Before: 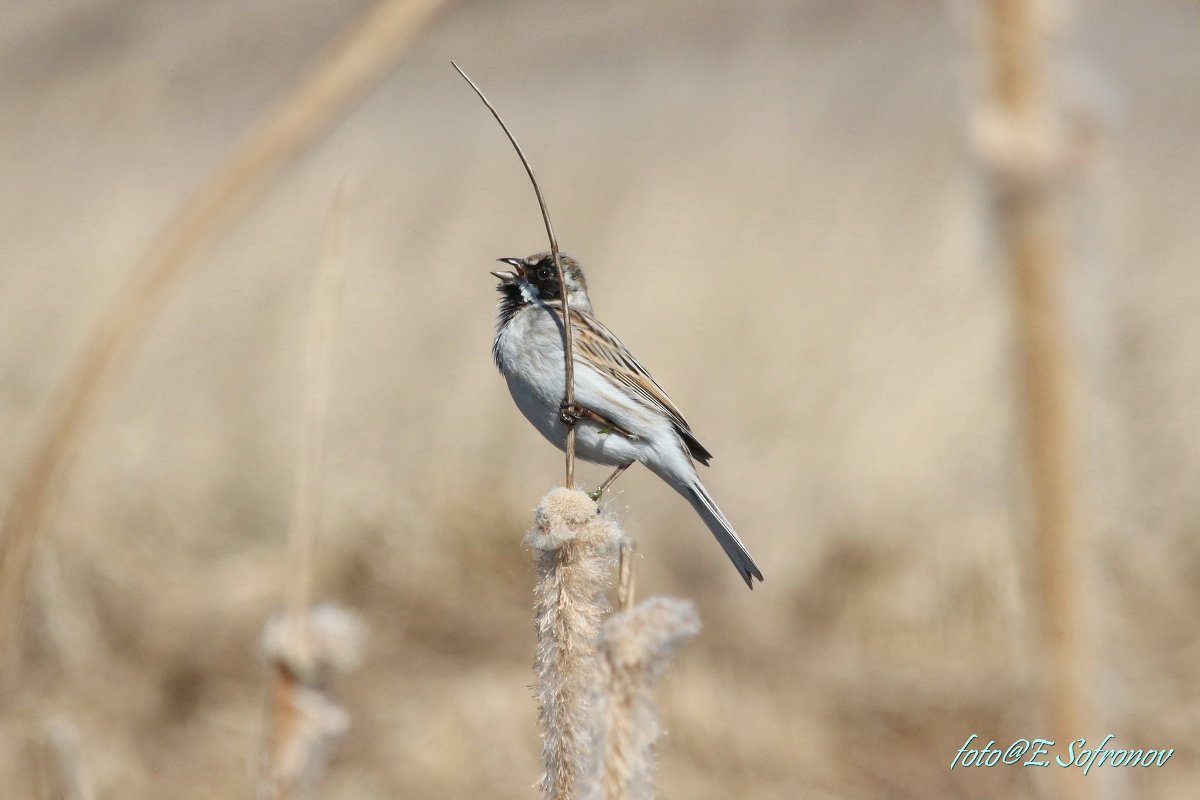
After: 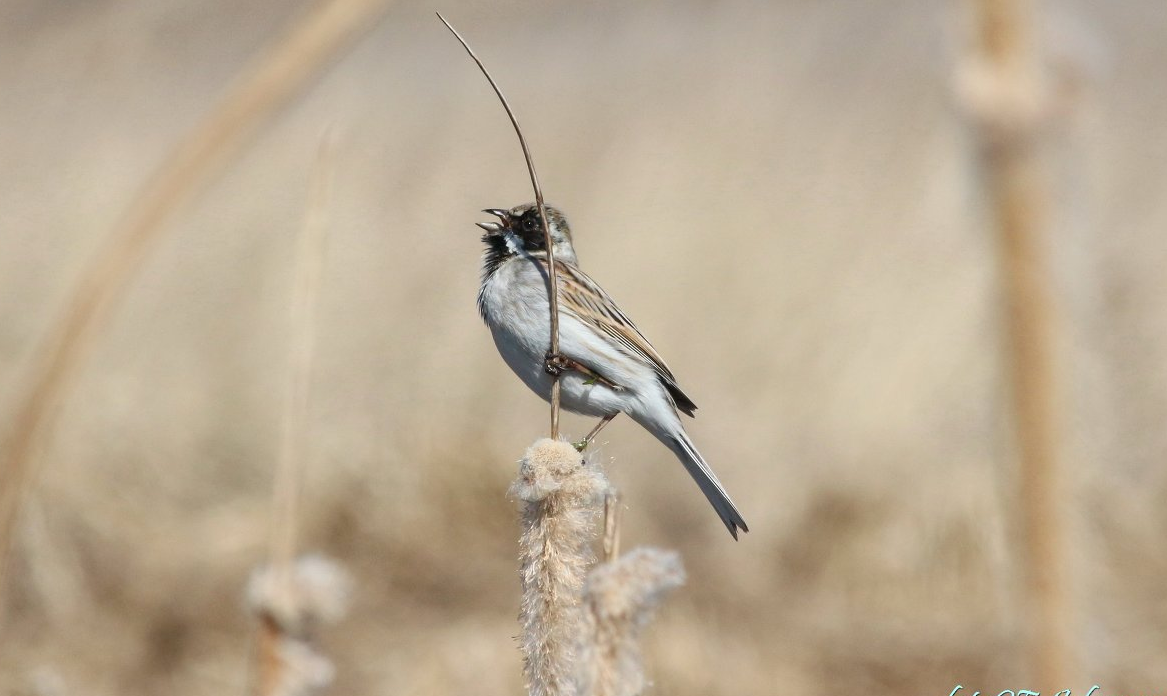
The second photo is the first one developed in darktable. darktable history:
crop: left 1.321%, top 6.172%, right 1.361%, bottom 6.828%
